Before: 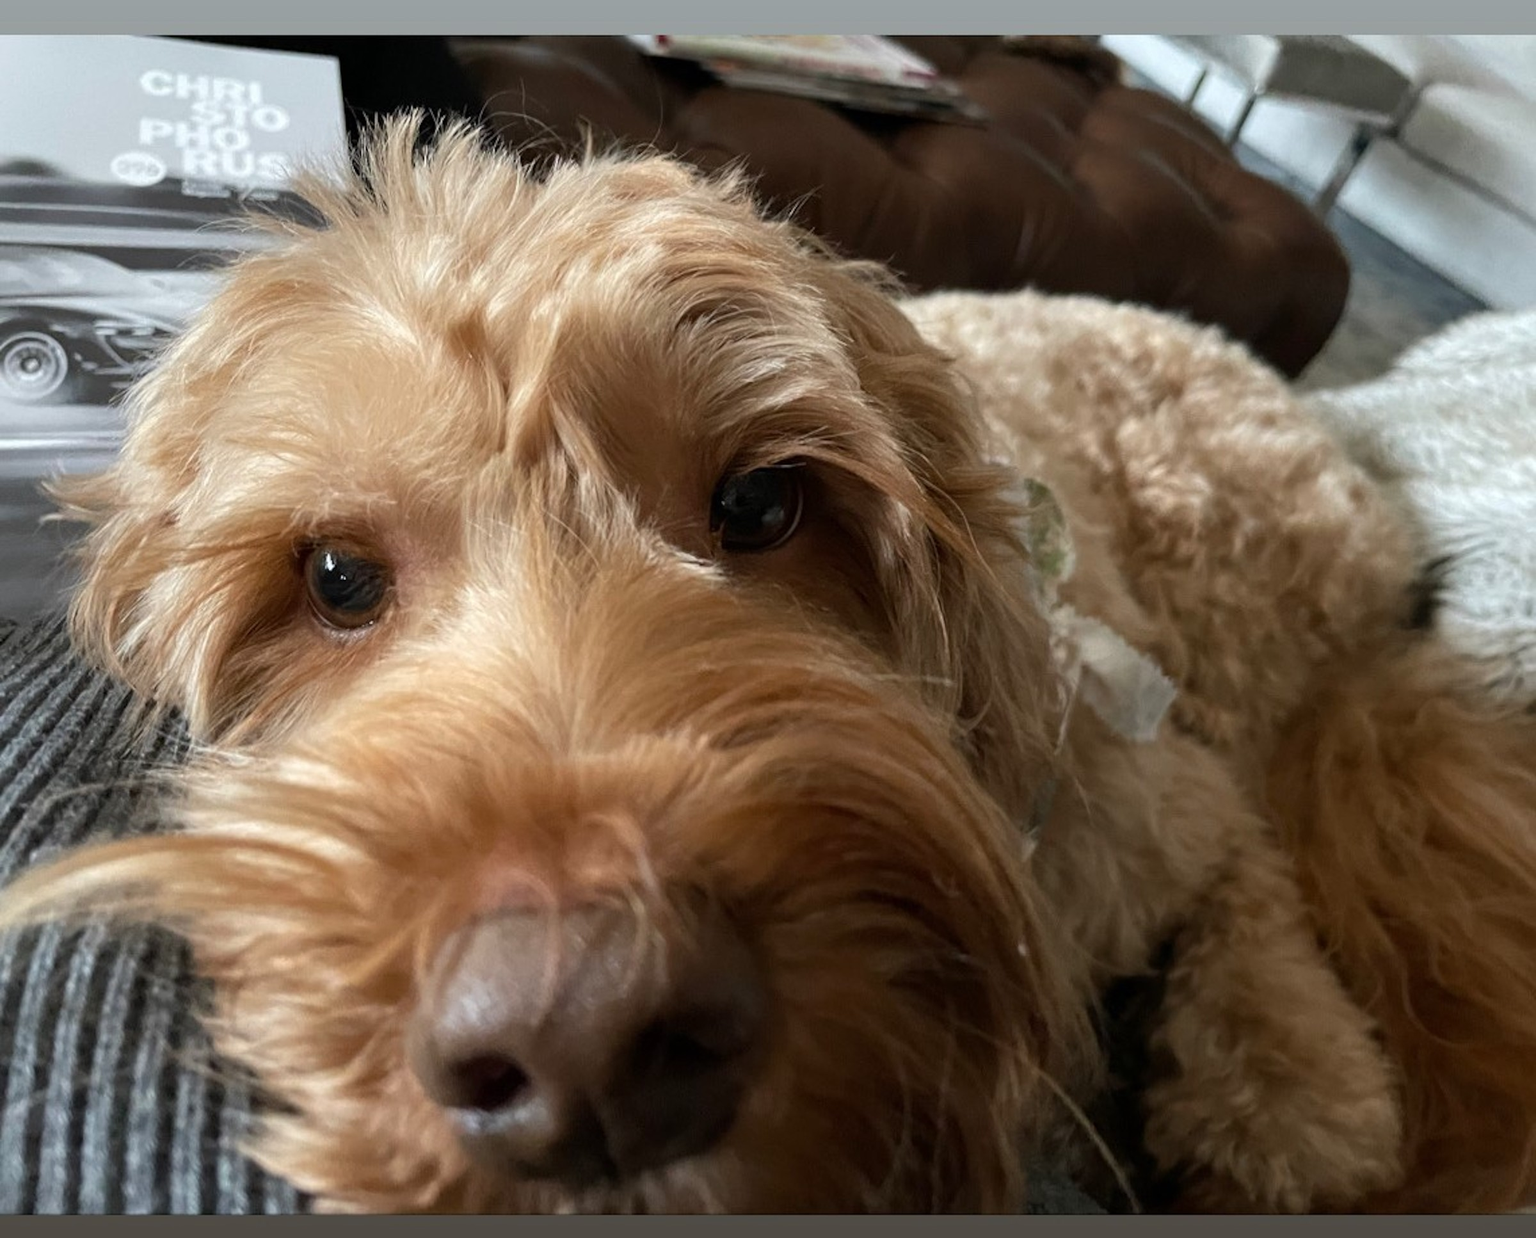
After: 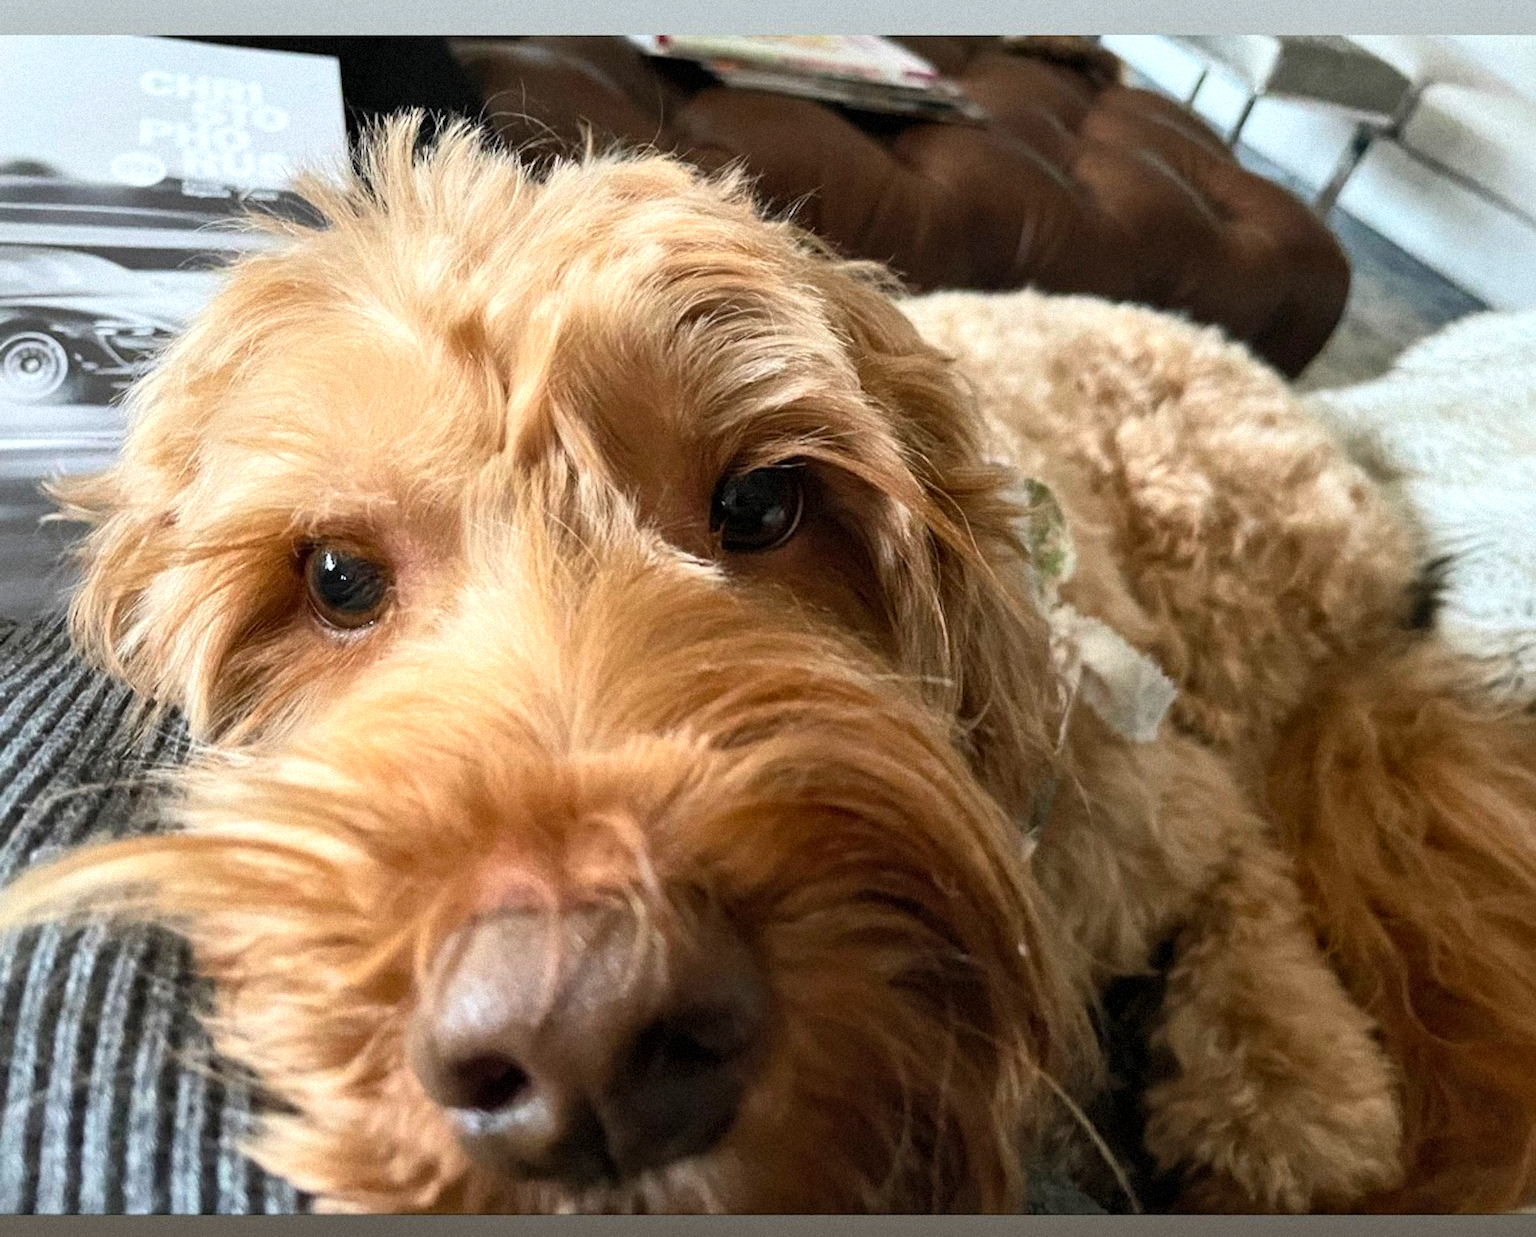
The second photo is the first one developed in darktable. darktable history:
local contrast: mode bilateral grid, contrast 20, coarseness 50, detail 130%, midtone range 0.2
grain: mid-tones bias 0%
contrast brightness saturation: contrast 0.24, brightness 0.26, saturation 0.39
